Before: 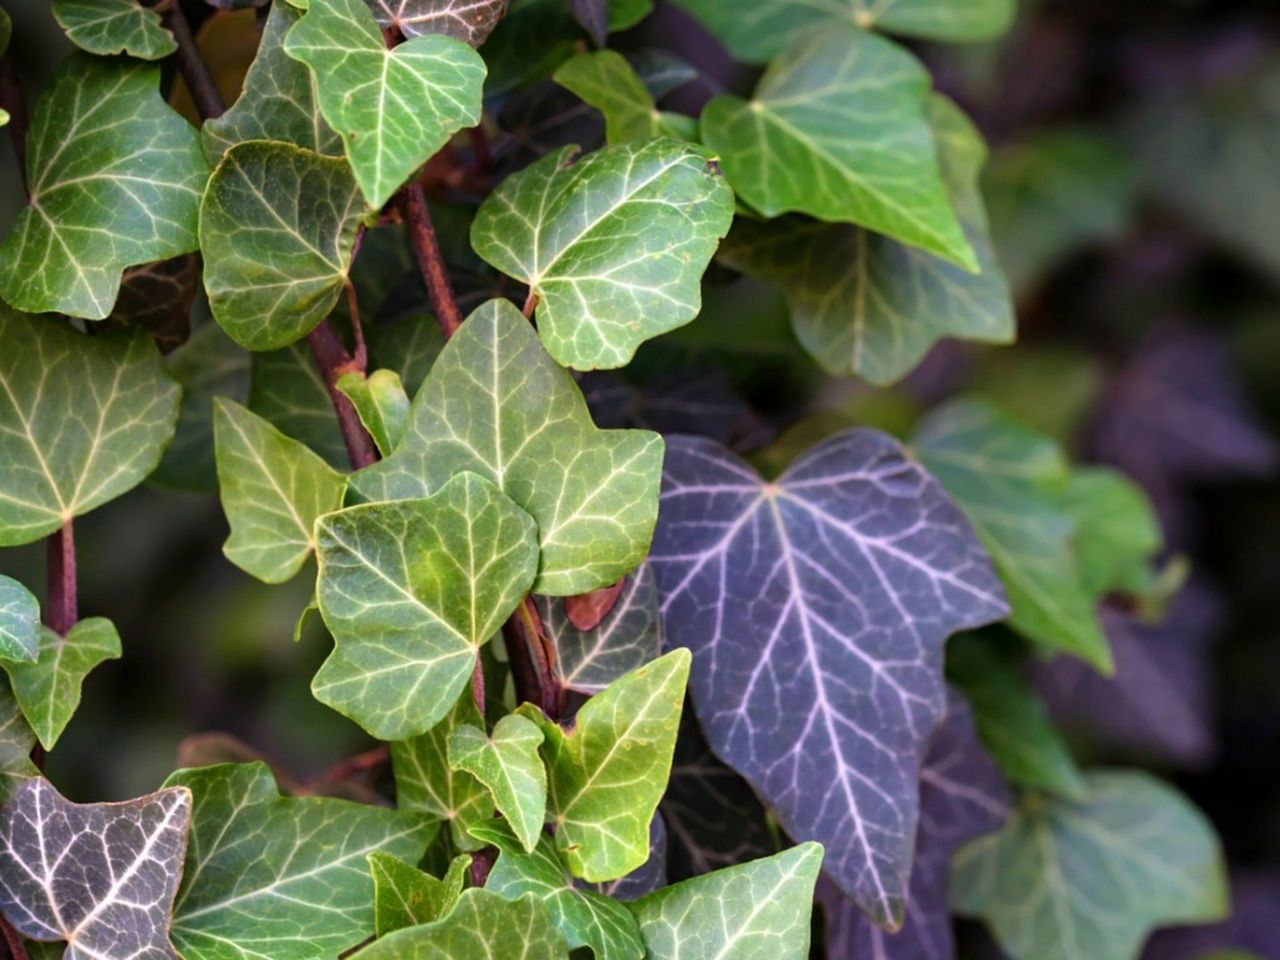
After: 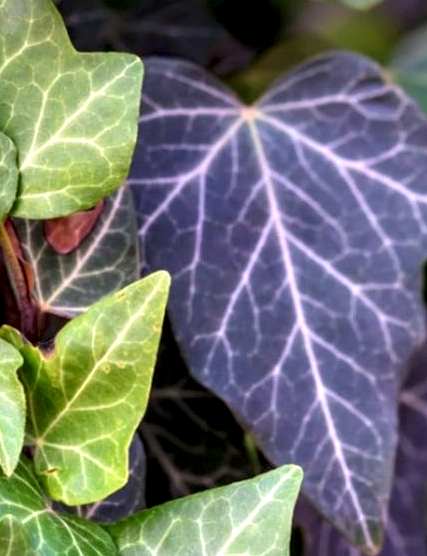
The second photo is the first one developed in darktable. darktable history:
local contrast: detail 135%, midtone range 0.744
crop: left 40.769%, top 39.308%, right 25.837%, bottom 2.739%
